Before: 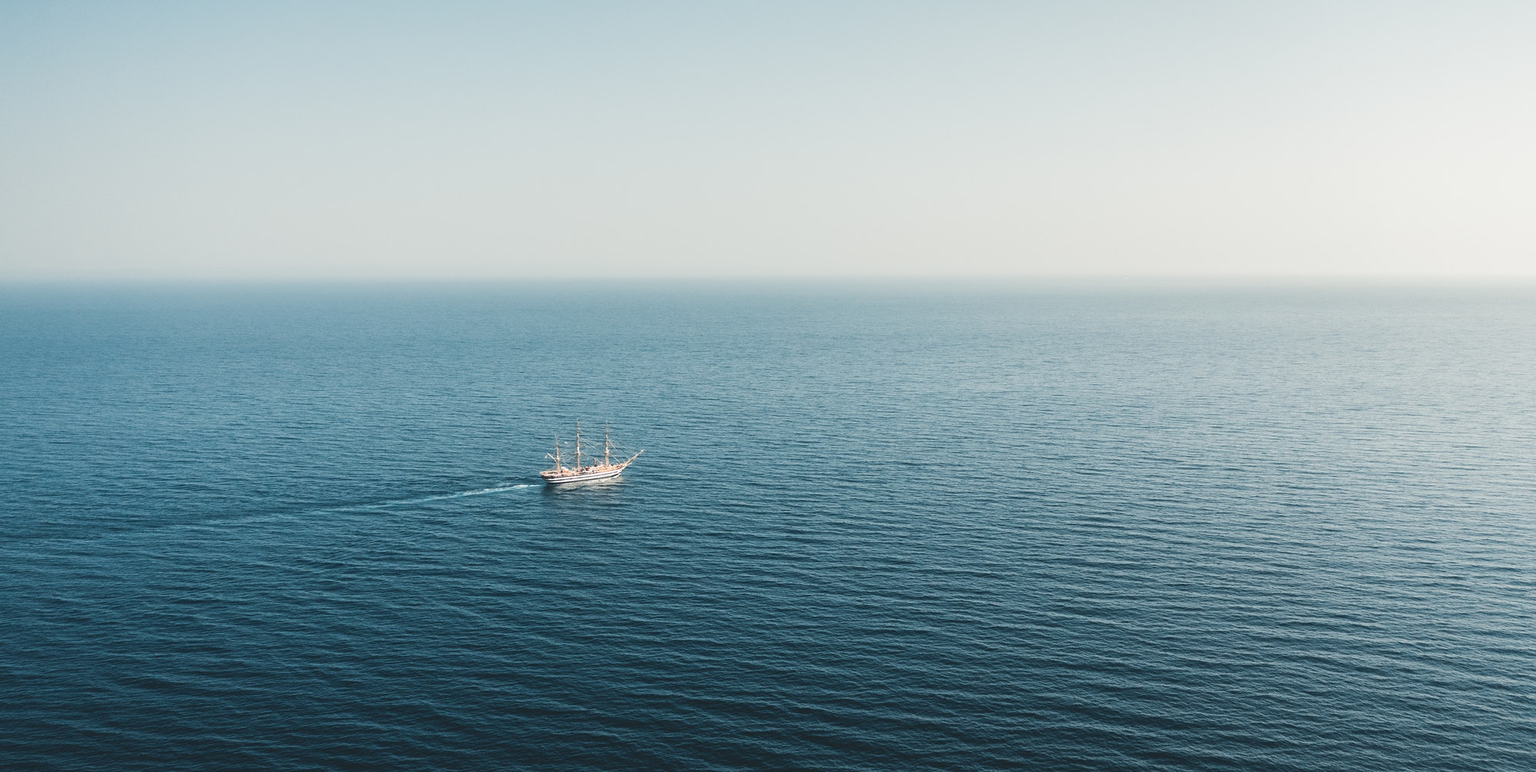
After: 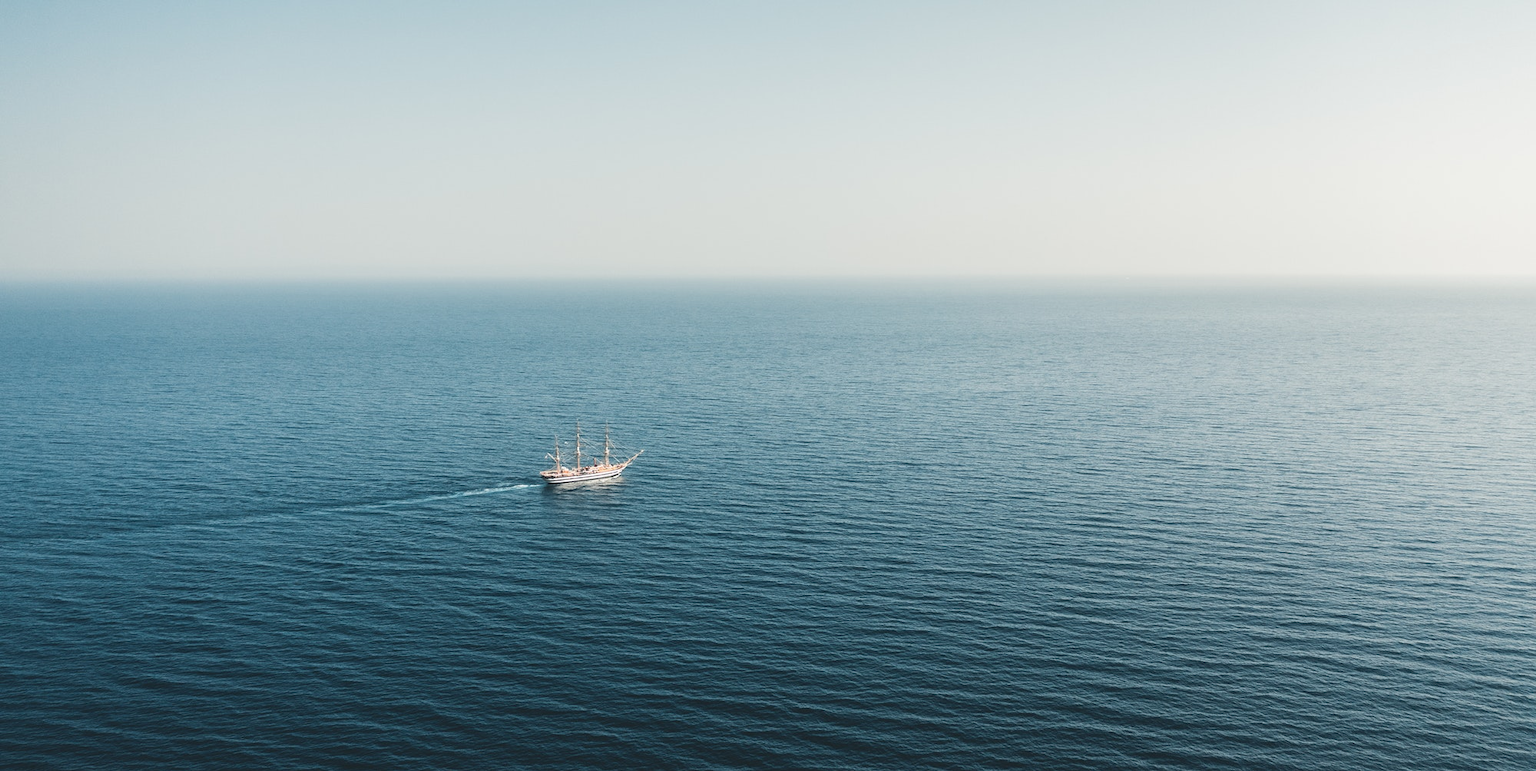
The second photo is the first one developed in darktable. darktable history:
color balance: output saturation 98.5%
white balance: emerald 1
